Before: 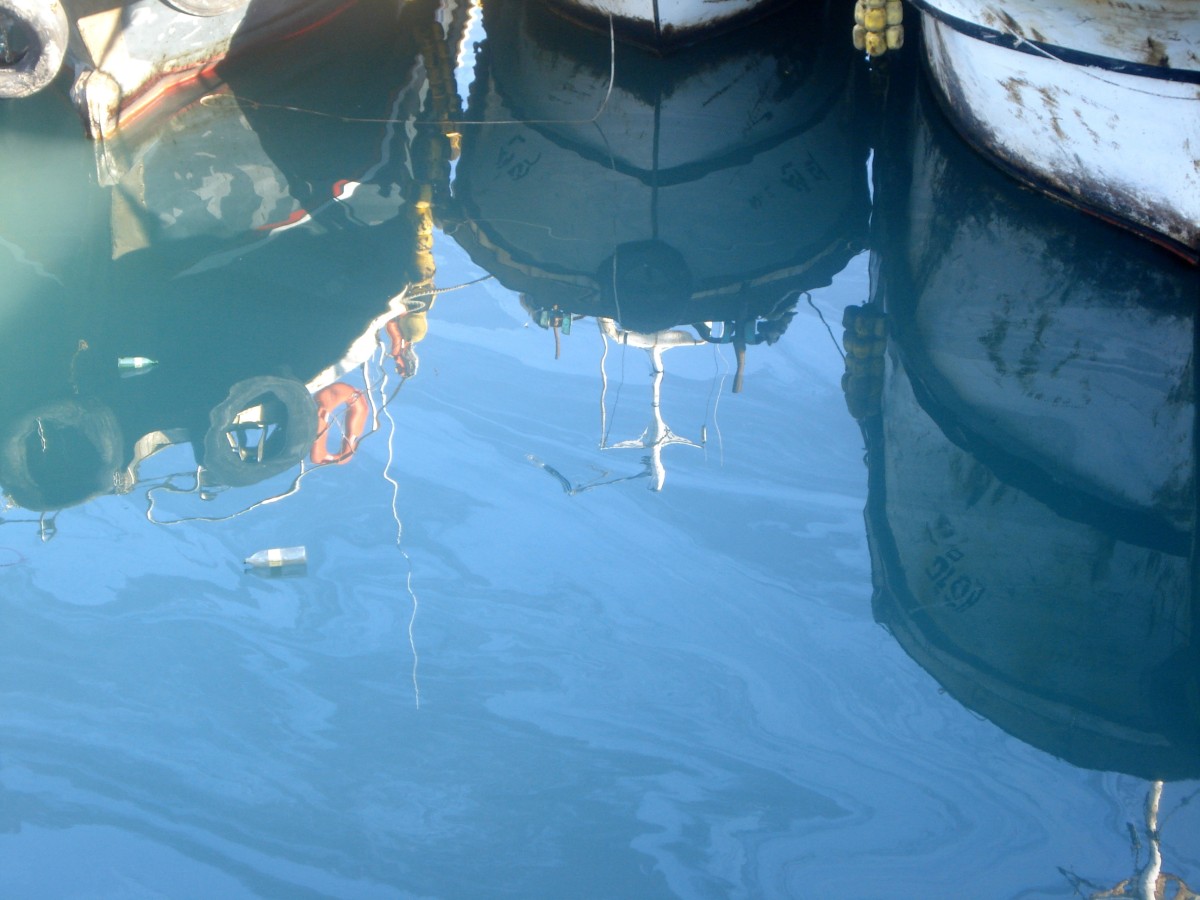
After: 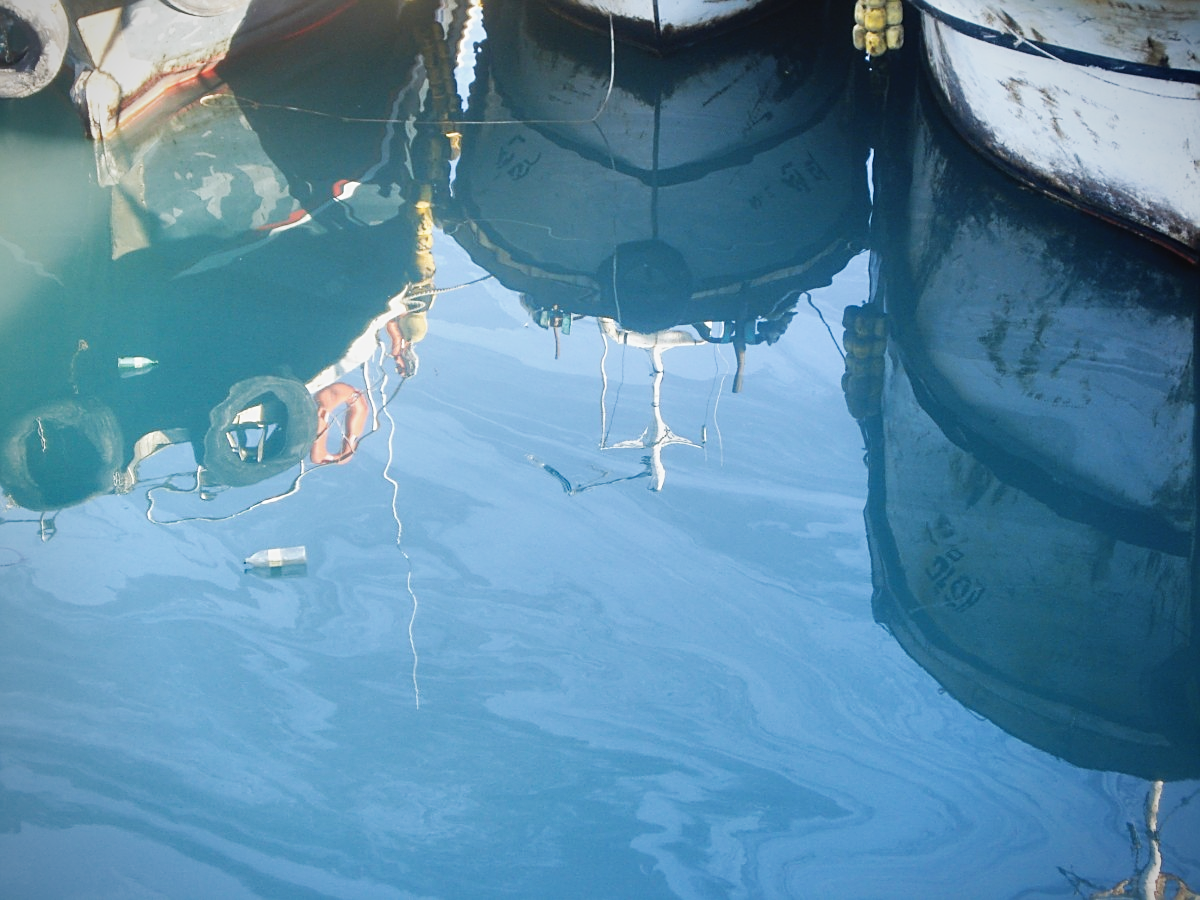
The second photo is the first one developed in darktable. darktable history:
contrast brightness saturation: contrast 0.005, saturation -0.046
sharpen: on, module defaults
tone curve: curves: ch0 [(0, 0.038) (0.193, 0.212) (0.461, 0.502) (0.634, 0.709) (0.852, 0.89) (1, 0.967)]; ch1 [(0, 0) (0.35, 0.356) (0.45, 0.453) (0.504, 0.503) (0.532, 0.524) (0.558, 0.555) (0.735, 0.762) (1, 1)]; ch2 [(0, 0) (0.281, 0.266) (0.456, 0.469) (0.5, 0.5) (0.533, 0.545) (0.606, 0.598) (0.646, 0.654) (1, 1)], preserve colors none
vignetting: saturation 0.003, unbound false
shadows and highlights: low approximation 0.01, soften with gaussian
